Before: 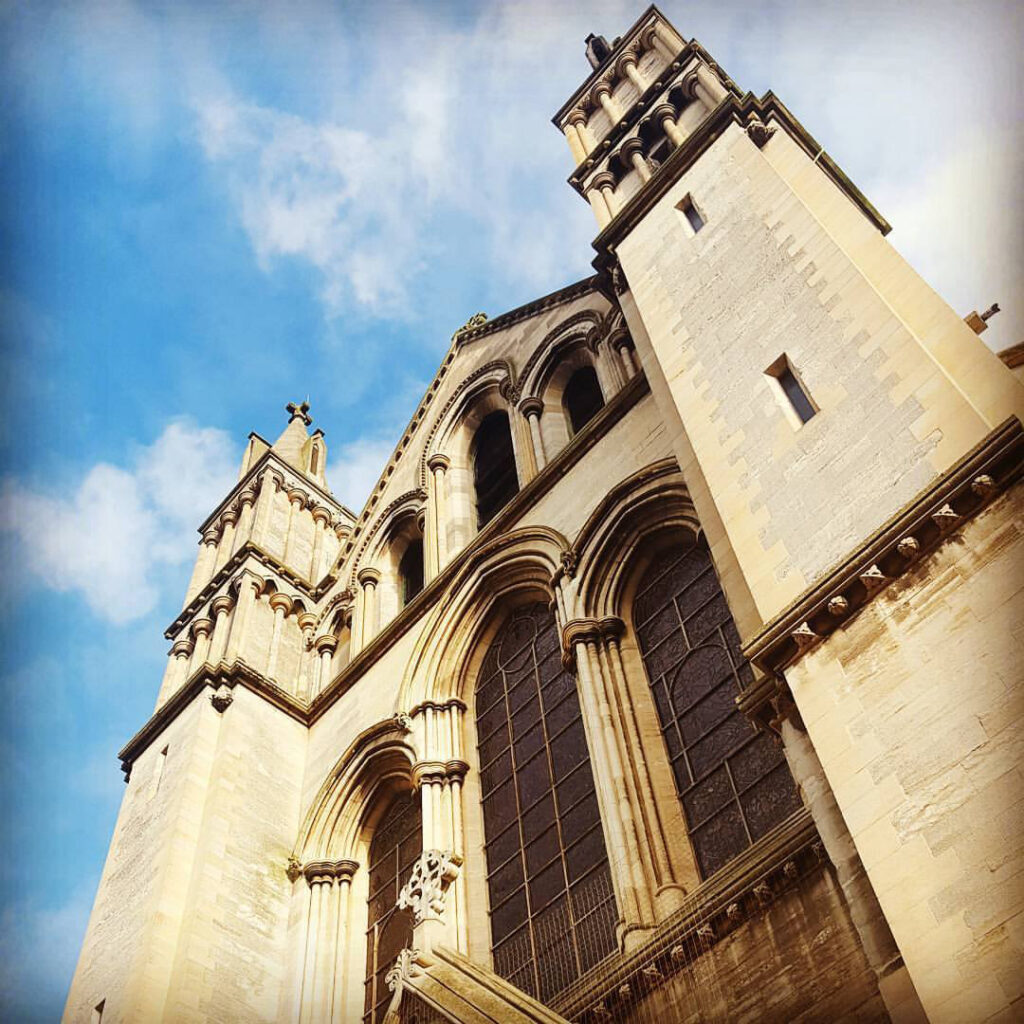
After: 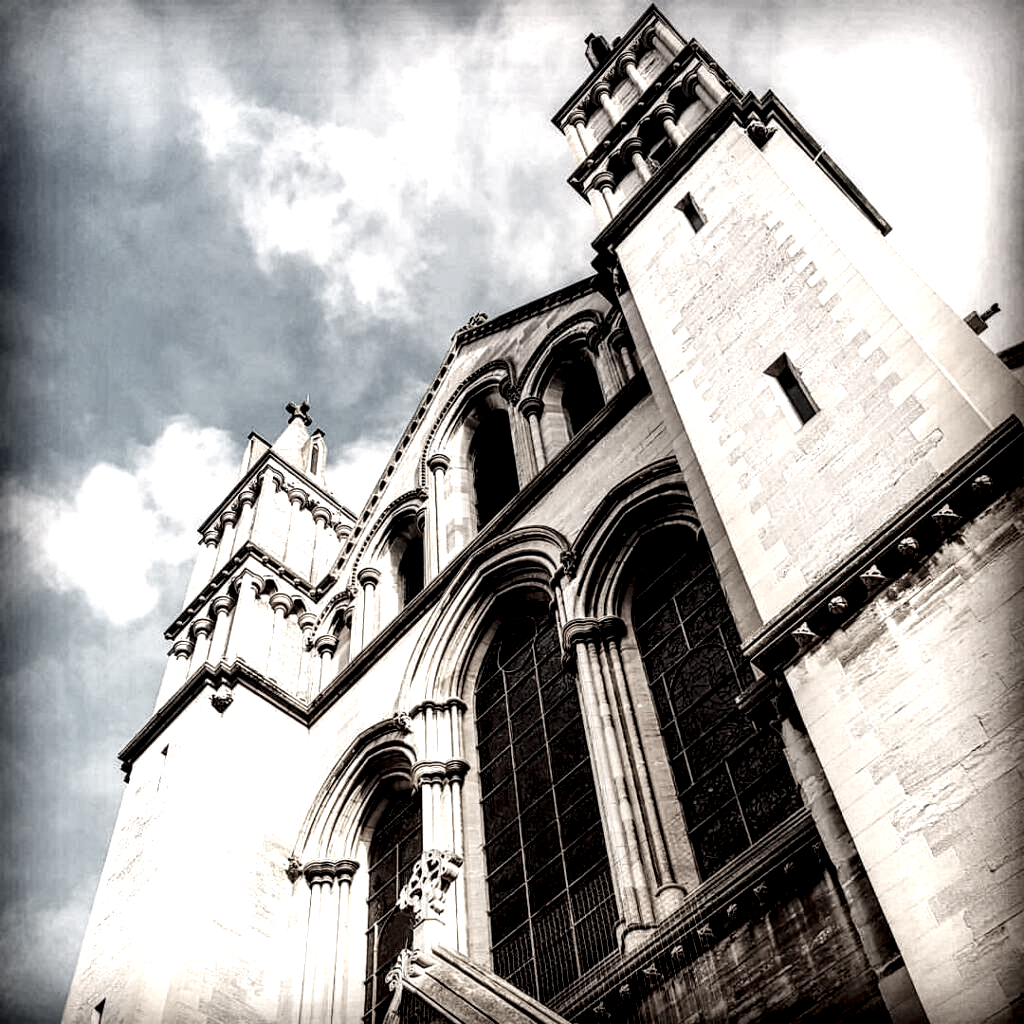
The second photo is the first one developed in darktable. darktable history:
color correction: saturation 0.2
white balance: red 1.127, blue 0.943
local contrast: shadows 185%, detail 225%
